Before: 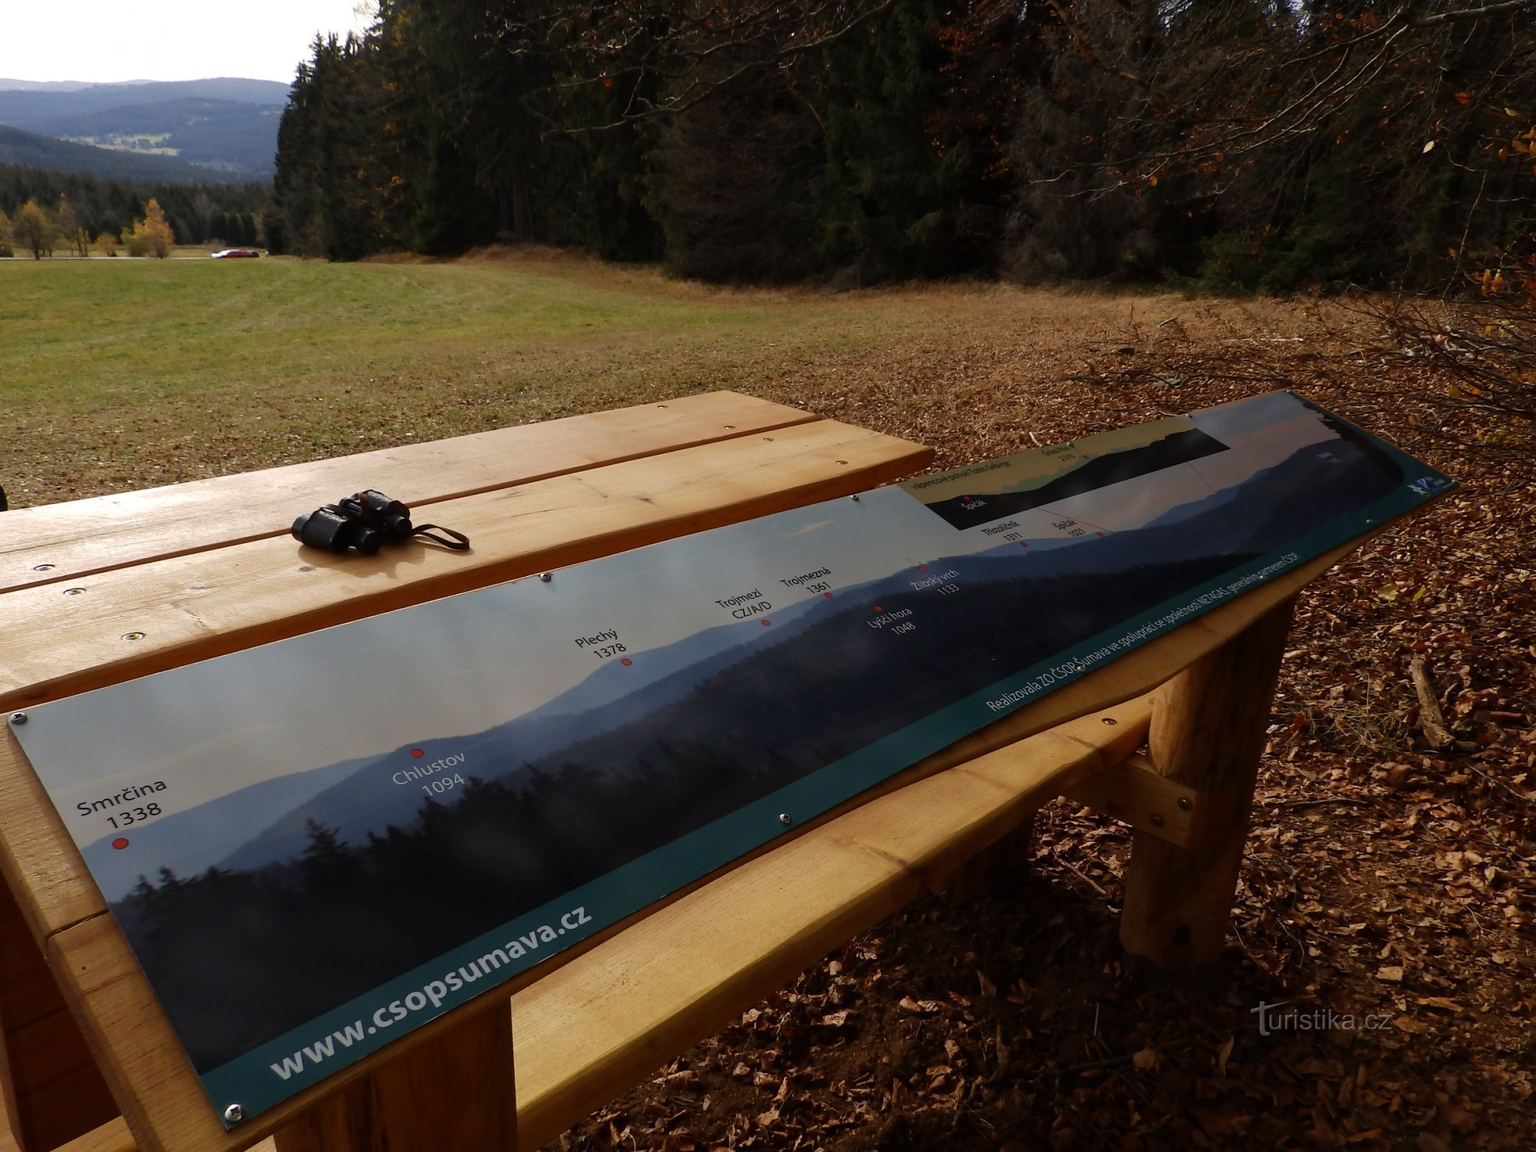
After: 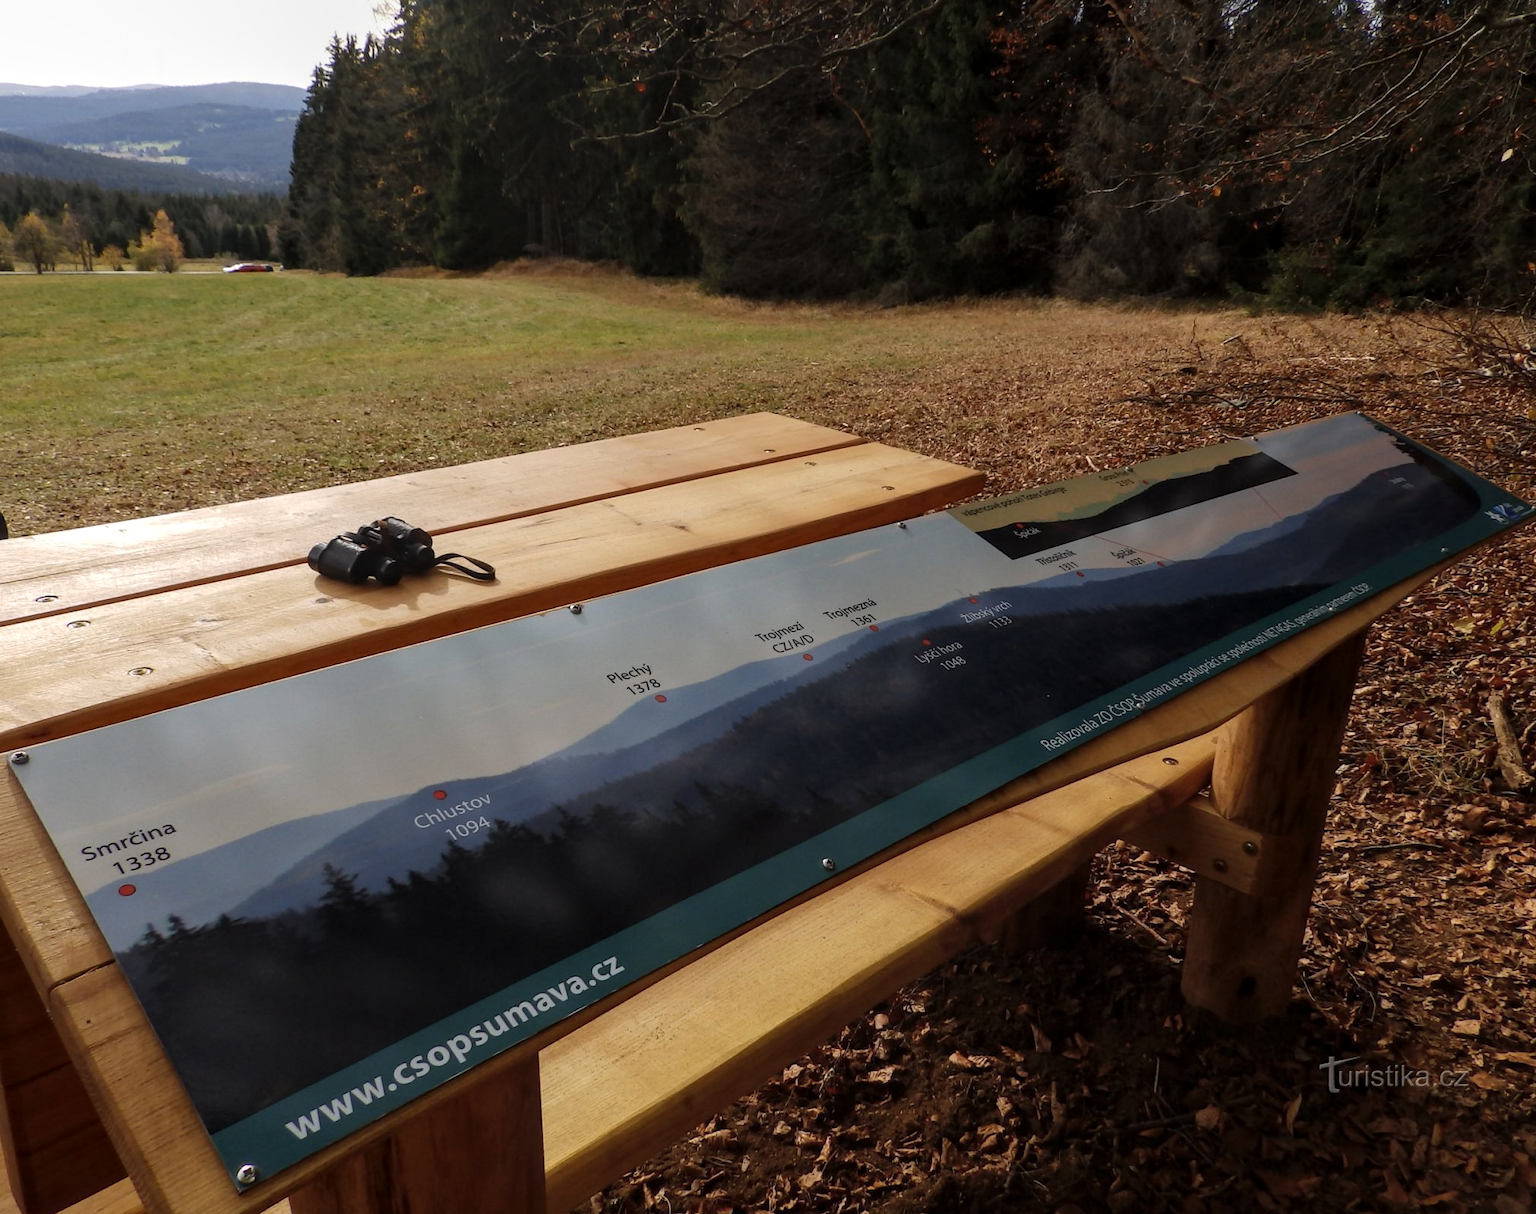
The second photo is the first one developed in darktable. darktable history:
local contrast: on, module defaults
contrast brightness saturation: contrast 0.05, brightness 0.06, saturation 0.01
crop and rotate: right 5.167%
